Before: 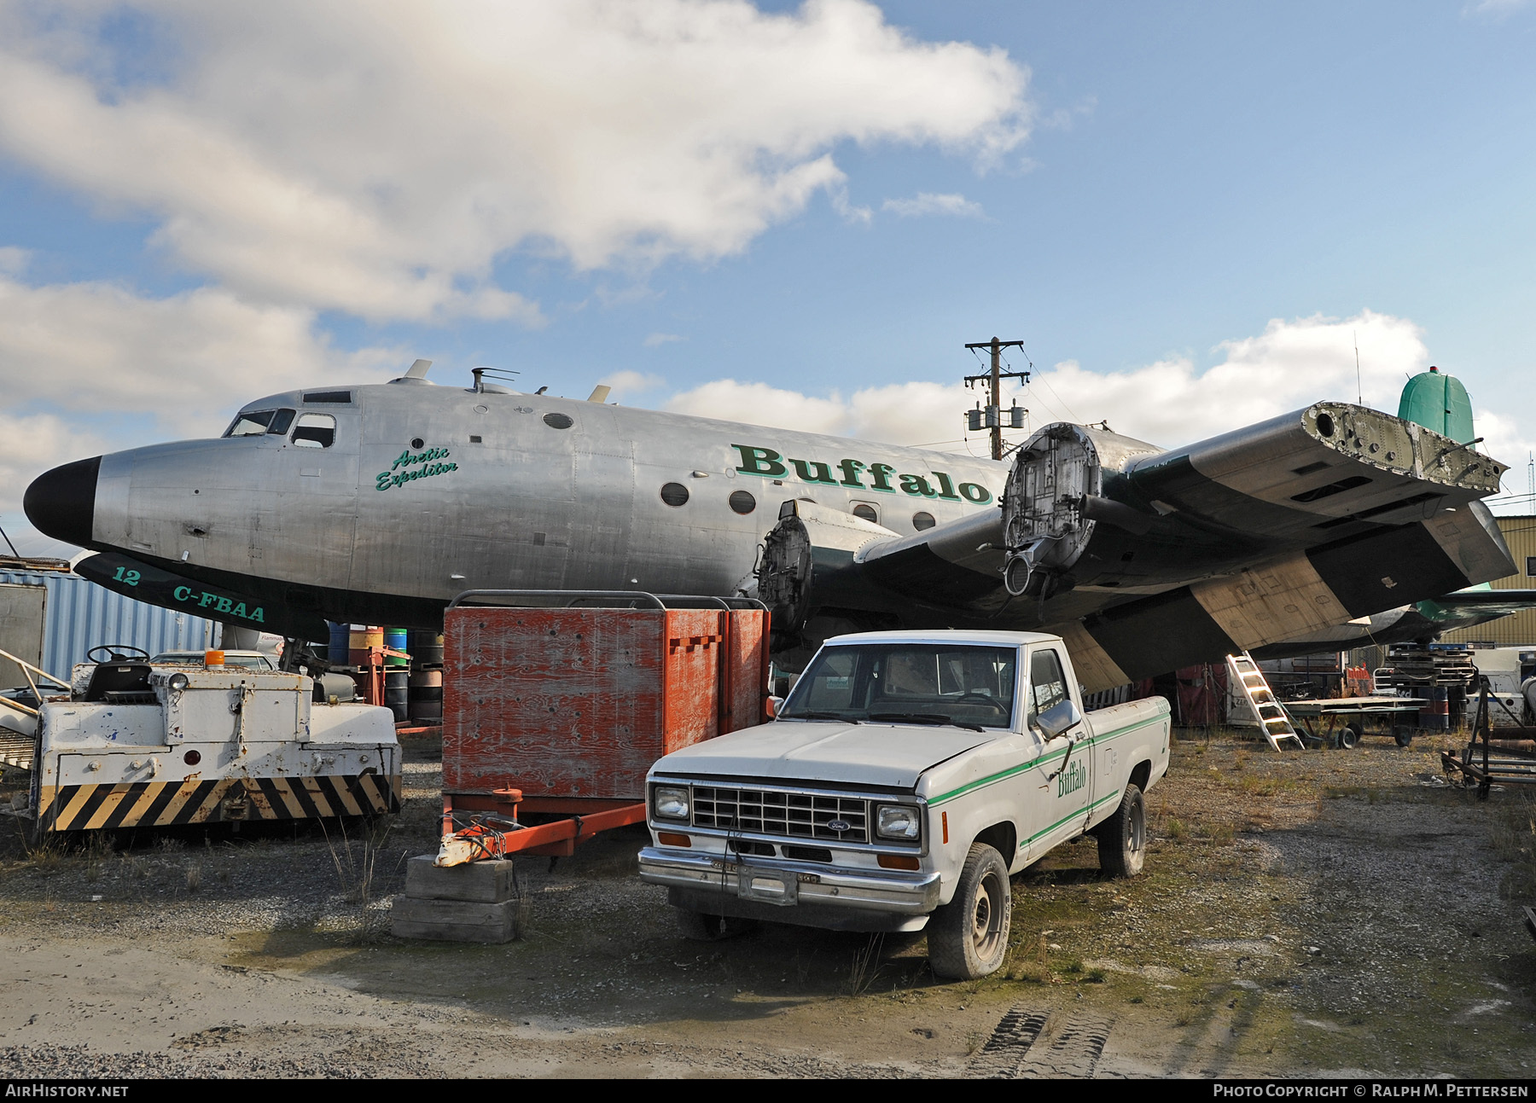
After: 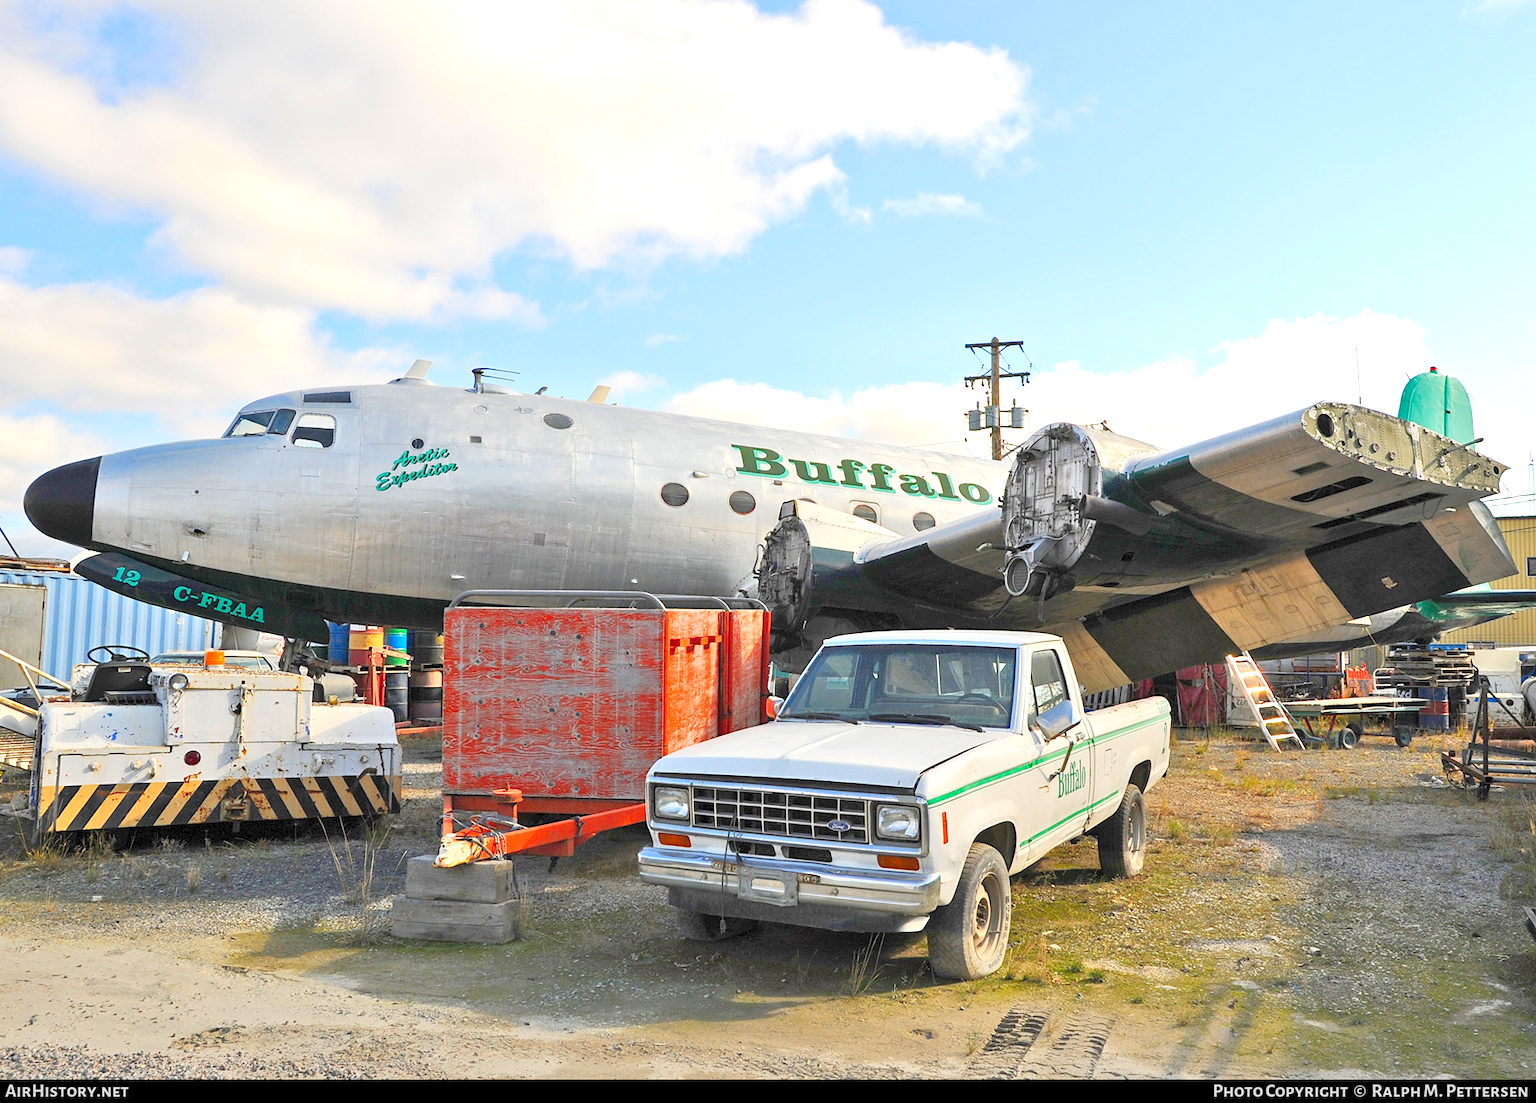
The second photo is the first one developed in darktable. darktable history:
color balance rgb: linear chroma grading › global chroma 15.421%, perceptual saturation grading › global saturation 0.394%
levels: levels [0.008, 0.318, 0.836]
